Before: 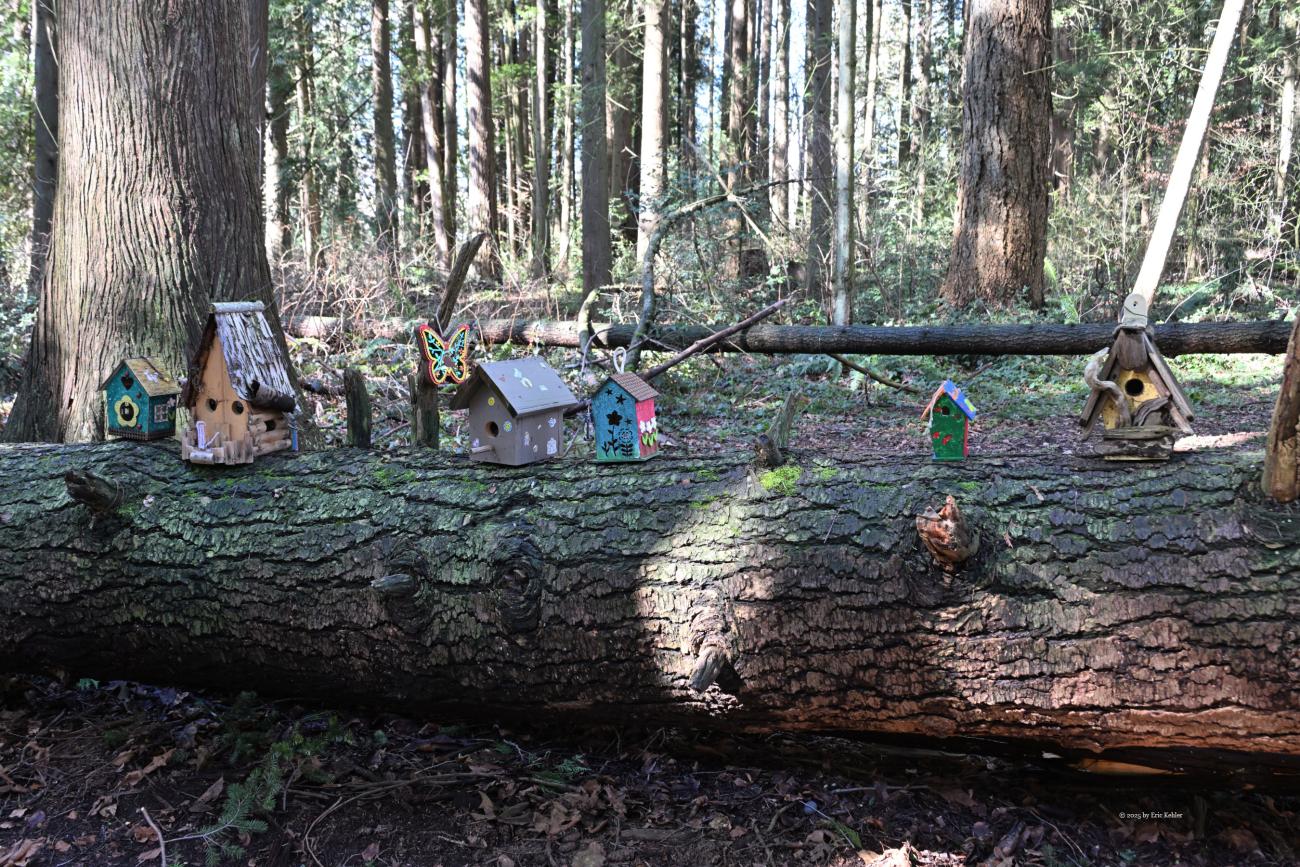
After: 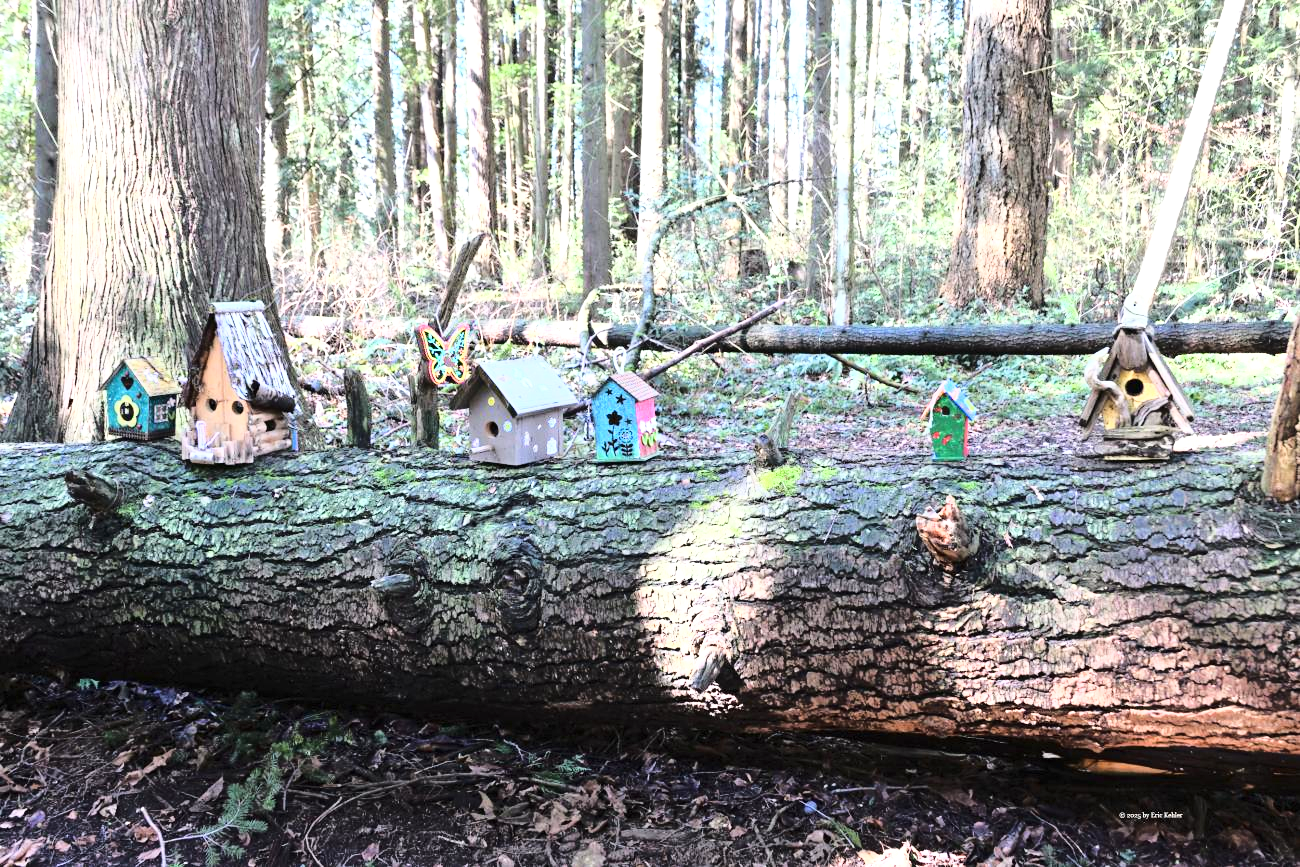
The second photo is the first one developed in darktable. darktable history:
base curve: curves: ch0 [(0, 0) (0.032, 0.037) (0.105, 0.228) (0.435, 0.76) (0.856, 0.983) (1, 1)]
color zones: curves: ch1 [(0, 0.469) (0.01, 0.469) (0.12, 0.446) (0.248, 0.469) (0.5, 0.5) (0.748, 0.5) (0.99, 0.469) (1, 0.469)]
exposure: exposure 0.77 EV, compensate highlight preservation false
